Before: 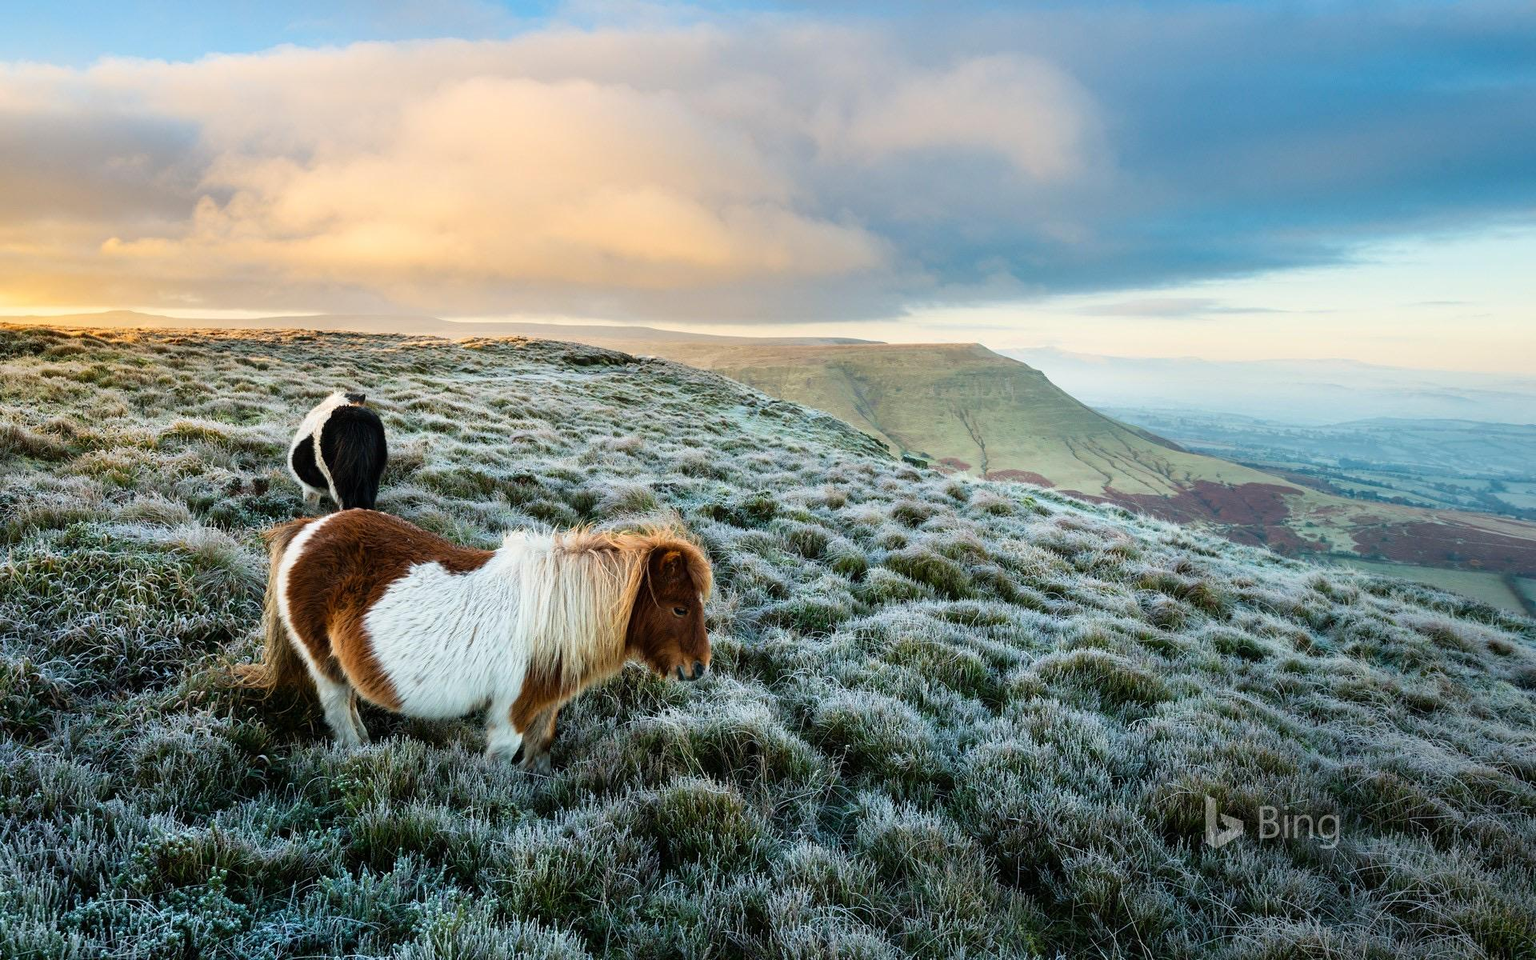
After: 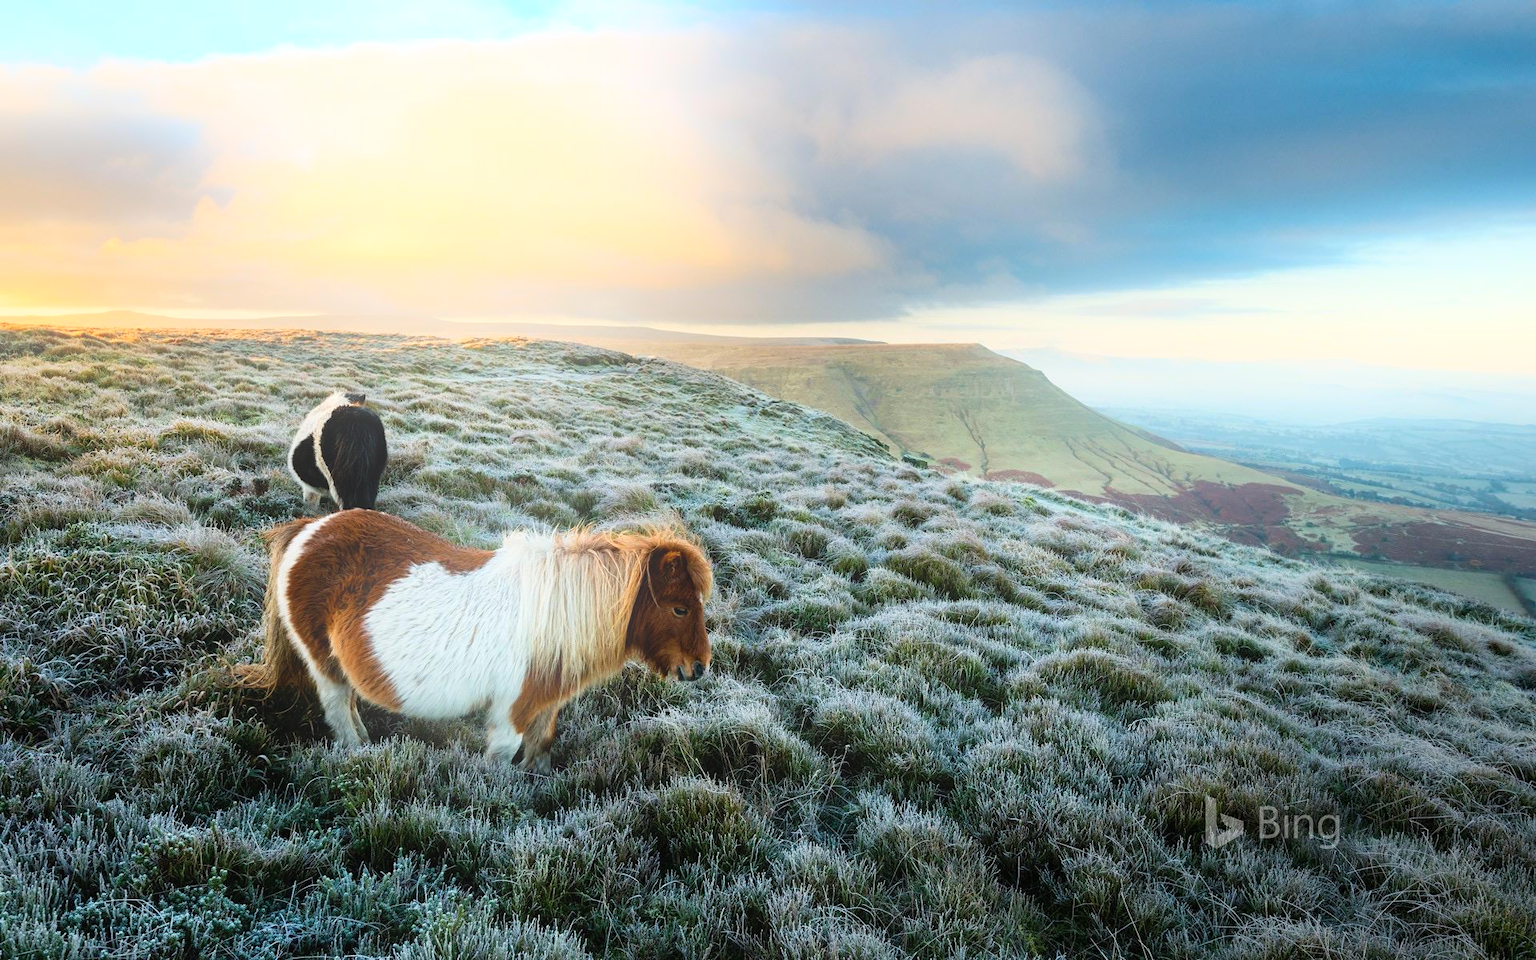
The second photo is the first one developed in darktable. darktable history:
bloom: on, module defaults
exposure: compensate highlight preservation false
rgb levels: preserve colors max RGB
